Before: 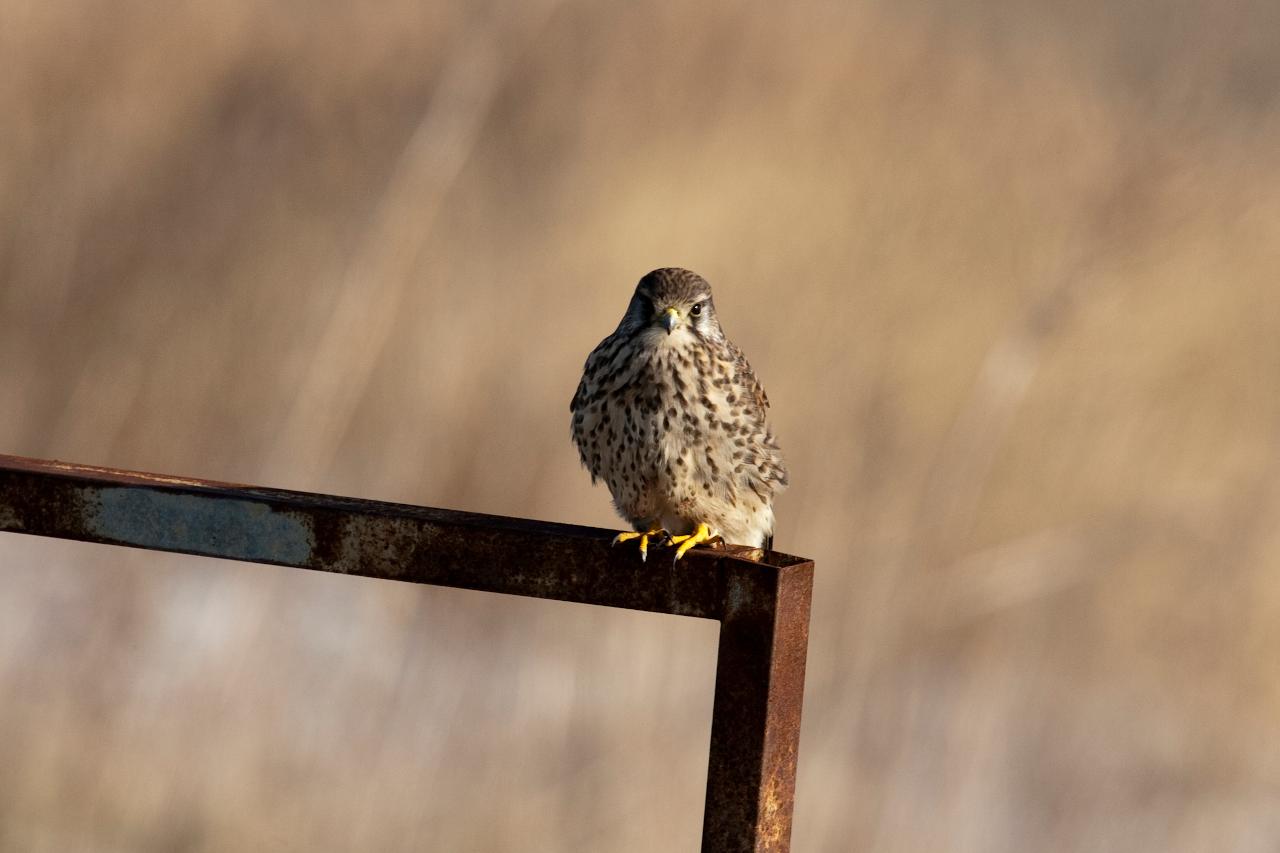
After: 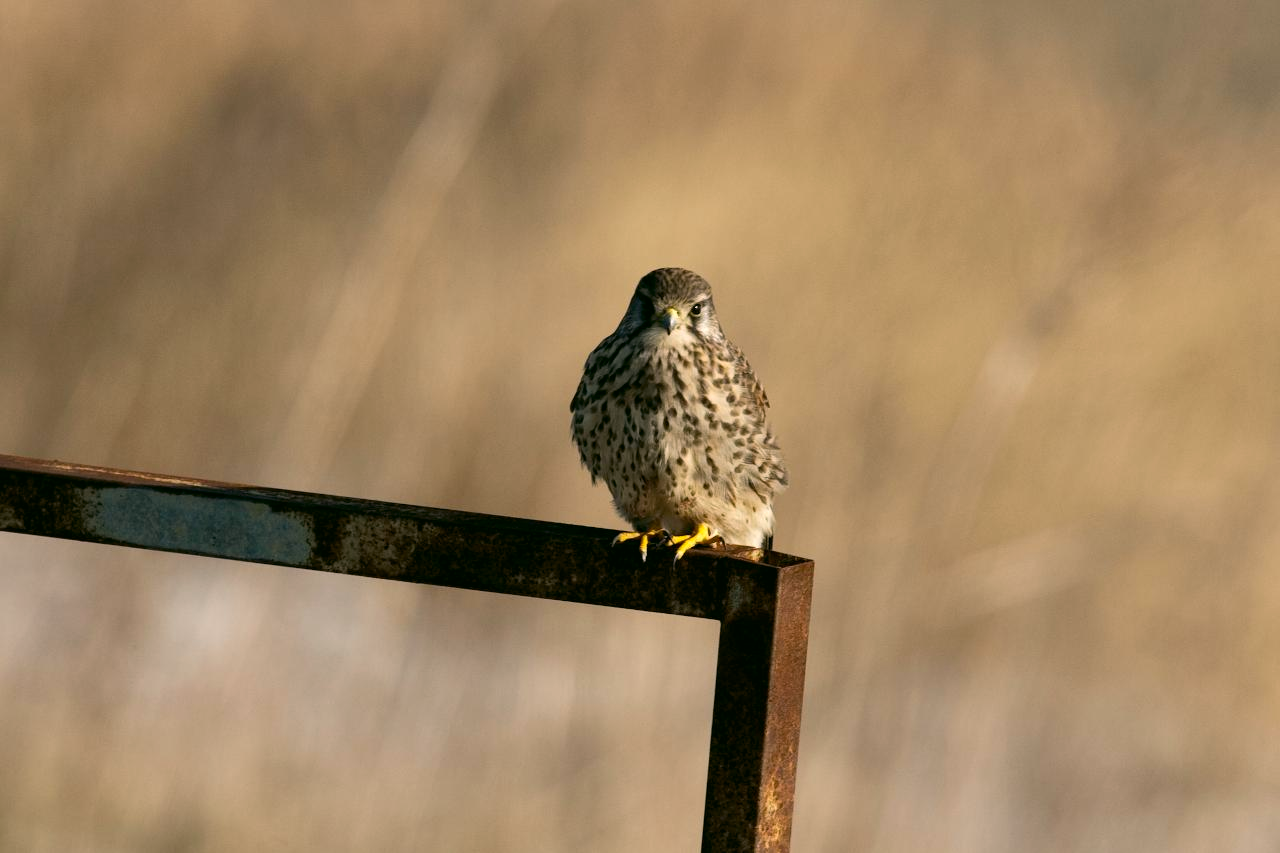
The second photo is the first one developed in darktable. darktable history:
color correction: highlights a* 4.52, highlights b* 4.92, shadows a* -7.83, shadows b* 4.84
